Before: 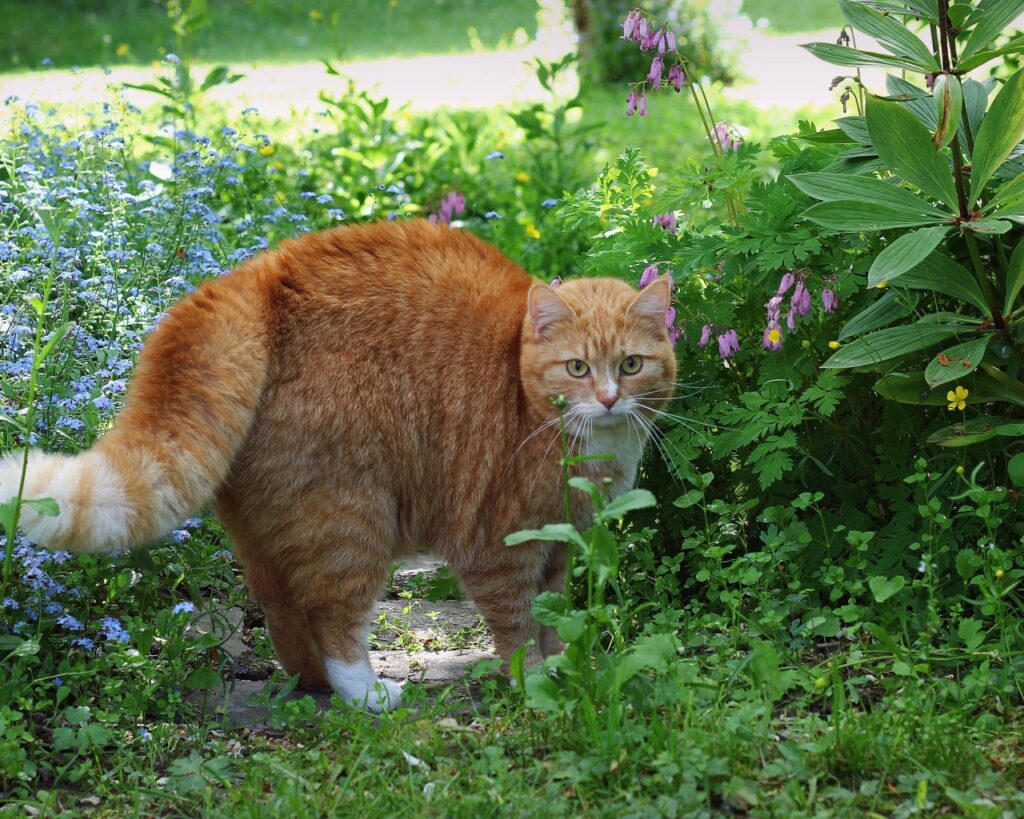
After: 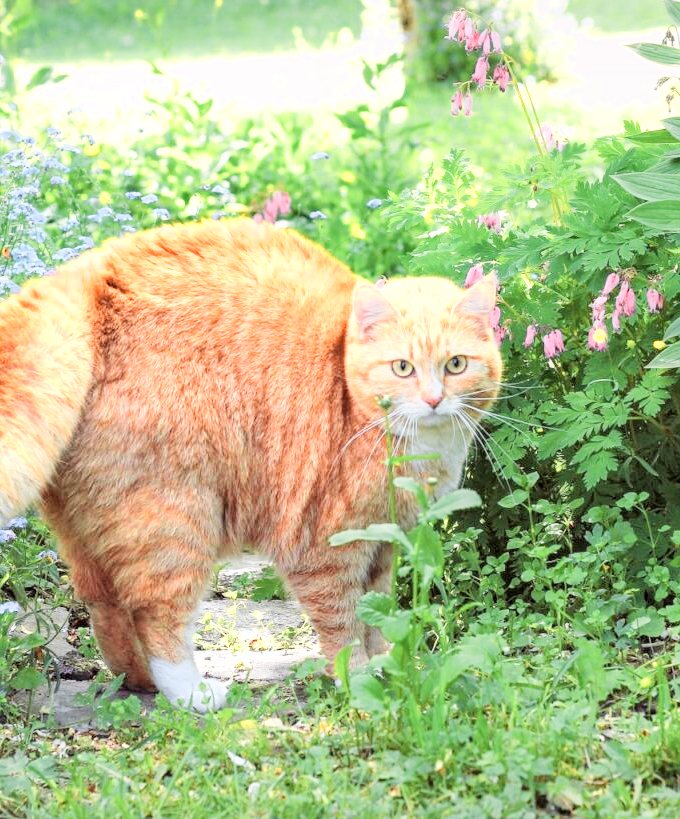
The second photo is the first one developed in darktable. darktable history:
exposure: exposure 2.177 EV, compensate highlight preservation false
local contrast: on, module defaults
tone equalizer: on, module defaults
crop: left 17.134%, right 16.443%
tone curve: curves: ch0 [(0, 0.013) (0.036, 0.035) (0.274, 0.288) (0.504, 0.536) (0.844, 0.84) (1, 0.97)]; ch1 [(0, 0) (0.389, 0.403) (0.462, 0.48) (0.499, 0.5) (0.524, 0.529) (0.567, 0.603) (0.626, 0.651) (0.749, 0.781) (1, 1)]; ch2 [(0, 0) (0.464, 0.478) (0.5, 0.501) (0.533, 0.539) (0.599, 0.6) (0.704, 0.732) (1, 1)], color space Lab, independent channels, preserve colors none
filmic rgb: black relative exposure -7.65 EV, white relative exposure 4.56 EV, hardness 3.61
color zones: curves: ch0 [(0.018, 0.548) (0.197, 0.654) (0.425, 0.447) (0.605, 0.658) (0.732, 0.579)]; ch1 [(0.105, 0.531) (0.224, 0.531) (0.386, 0.39) (0.618, 0.456) (0.732, 0.456) (0.956, 0.421)]; ch2 [(0.039, 0.583) (0.215, 0.465) (0.399, 0.544) (0.465, 0.548) (0.614, 0.447) (0.724, 0.43) (0.882, 0.623) (0.956, 0.632)]
